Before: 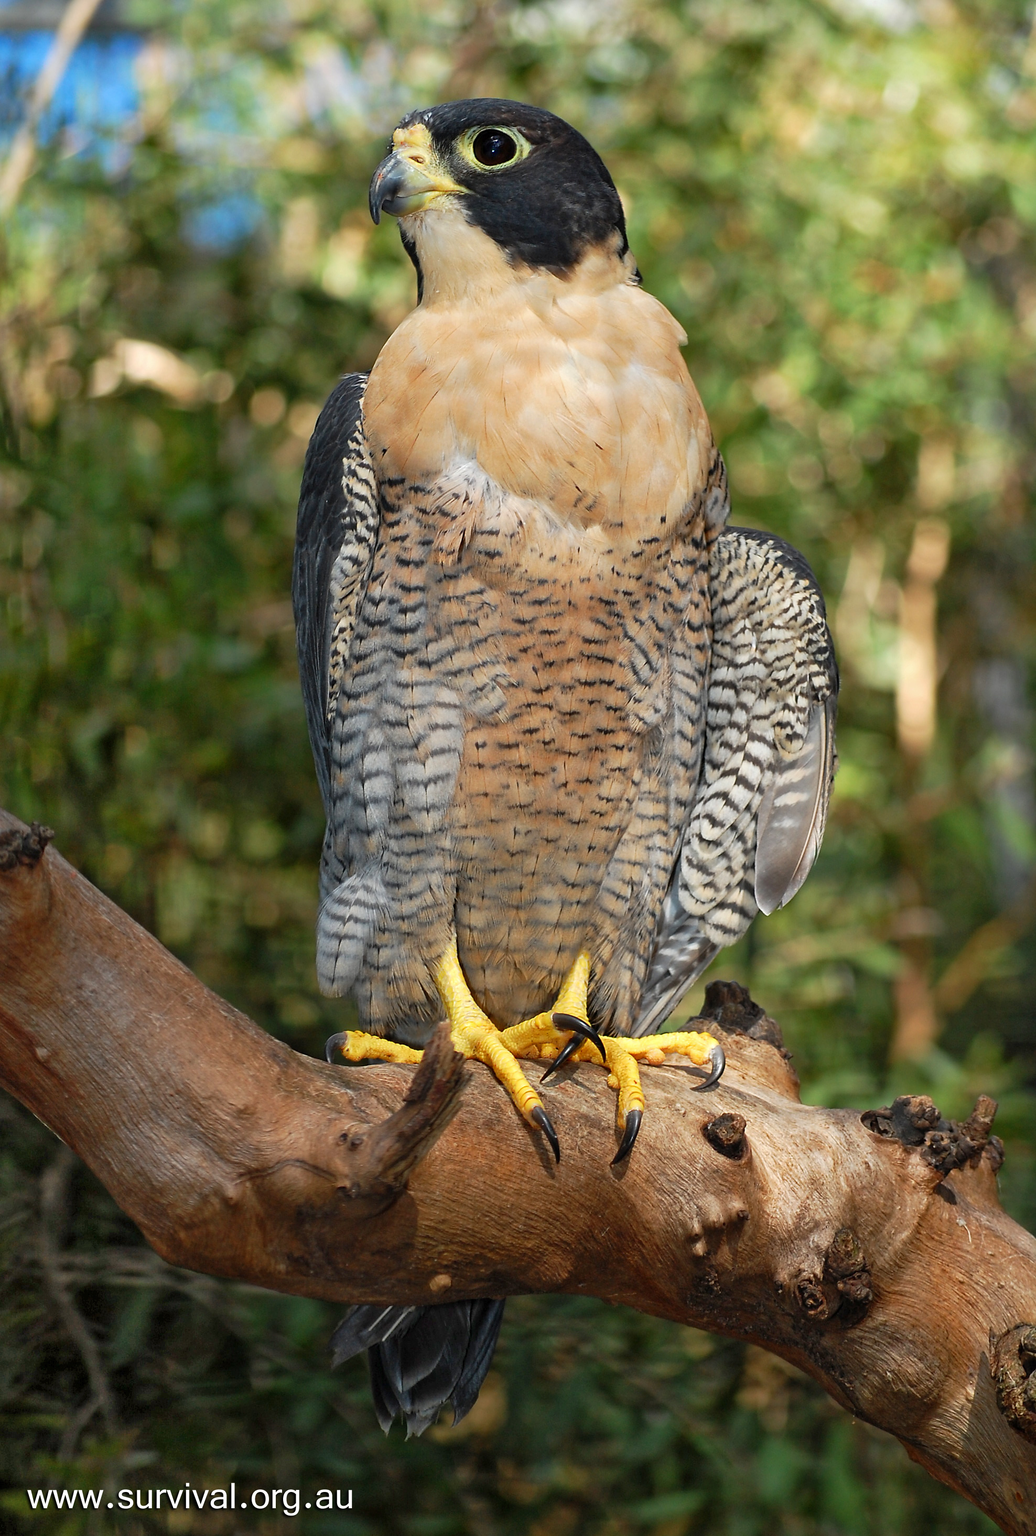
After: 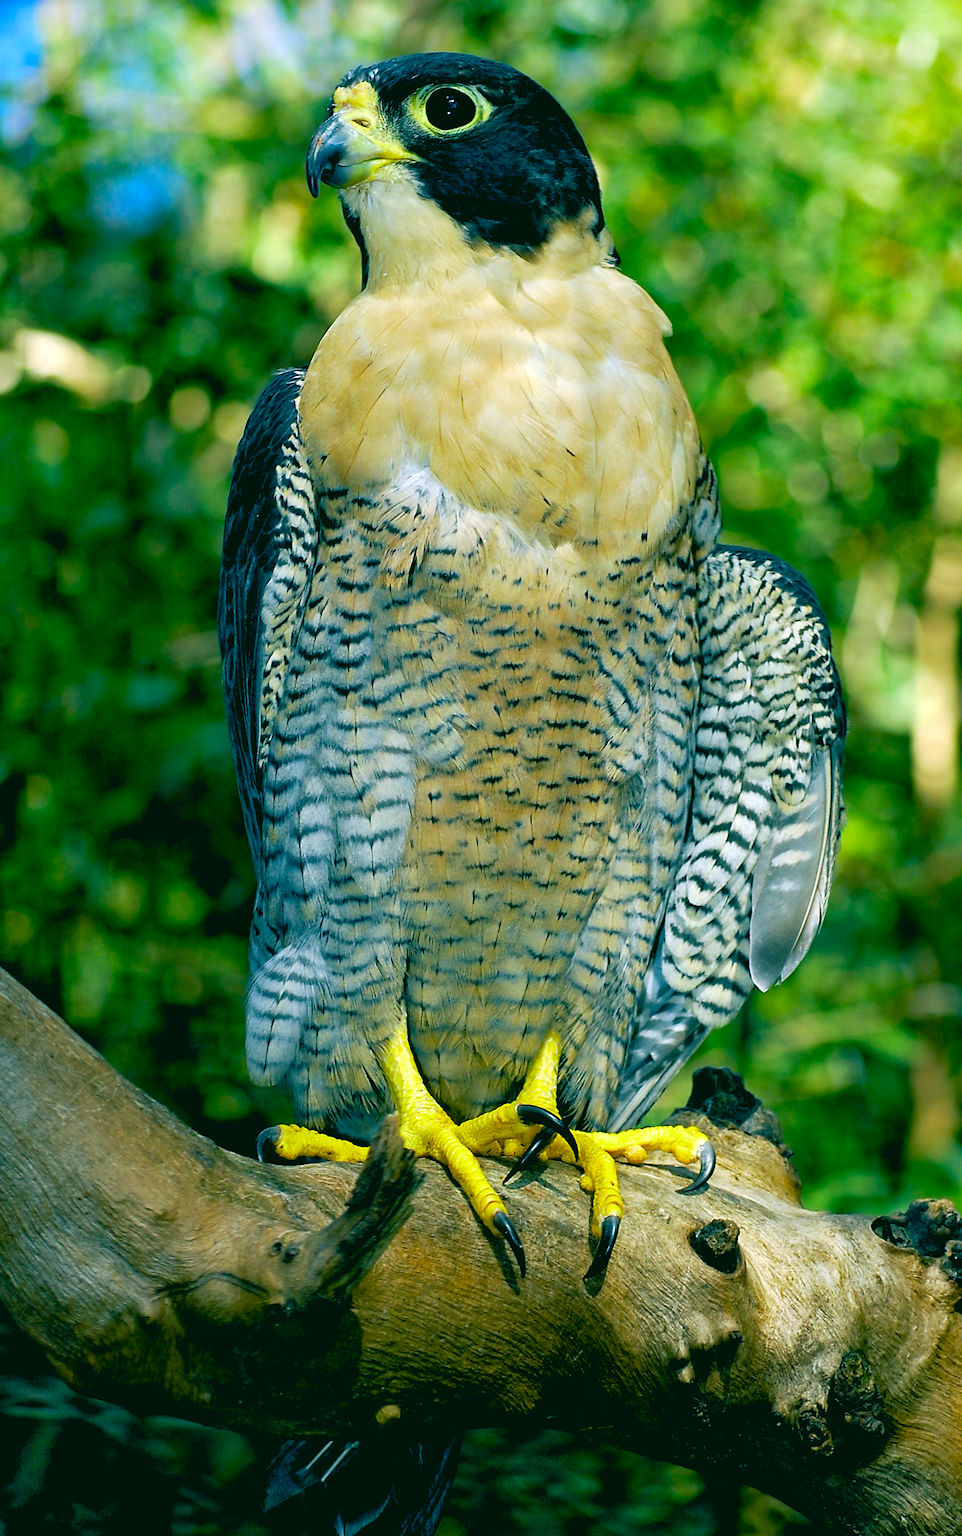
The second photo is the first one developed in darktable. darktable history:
color correction: highlights a* 1.83, highlights b* 34.02, shadows a* -36.68, shadows b* -5.48
white balance: red 0.871, blue 1.249
rgb levels: levels [[0.01, 0.419, 0.839], [0, 0.5, 1], [0, 0.5, 1]]
crop: left 9.929%, top 3.475%, right 9.188%, bottom 9.529%
color balance rgb: perceptual saturation grading › global saturation 25%, global vibrance 20%
exposure: black level correction 0.01, exposure 0.011 EV, compensate highlight preservation false
